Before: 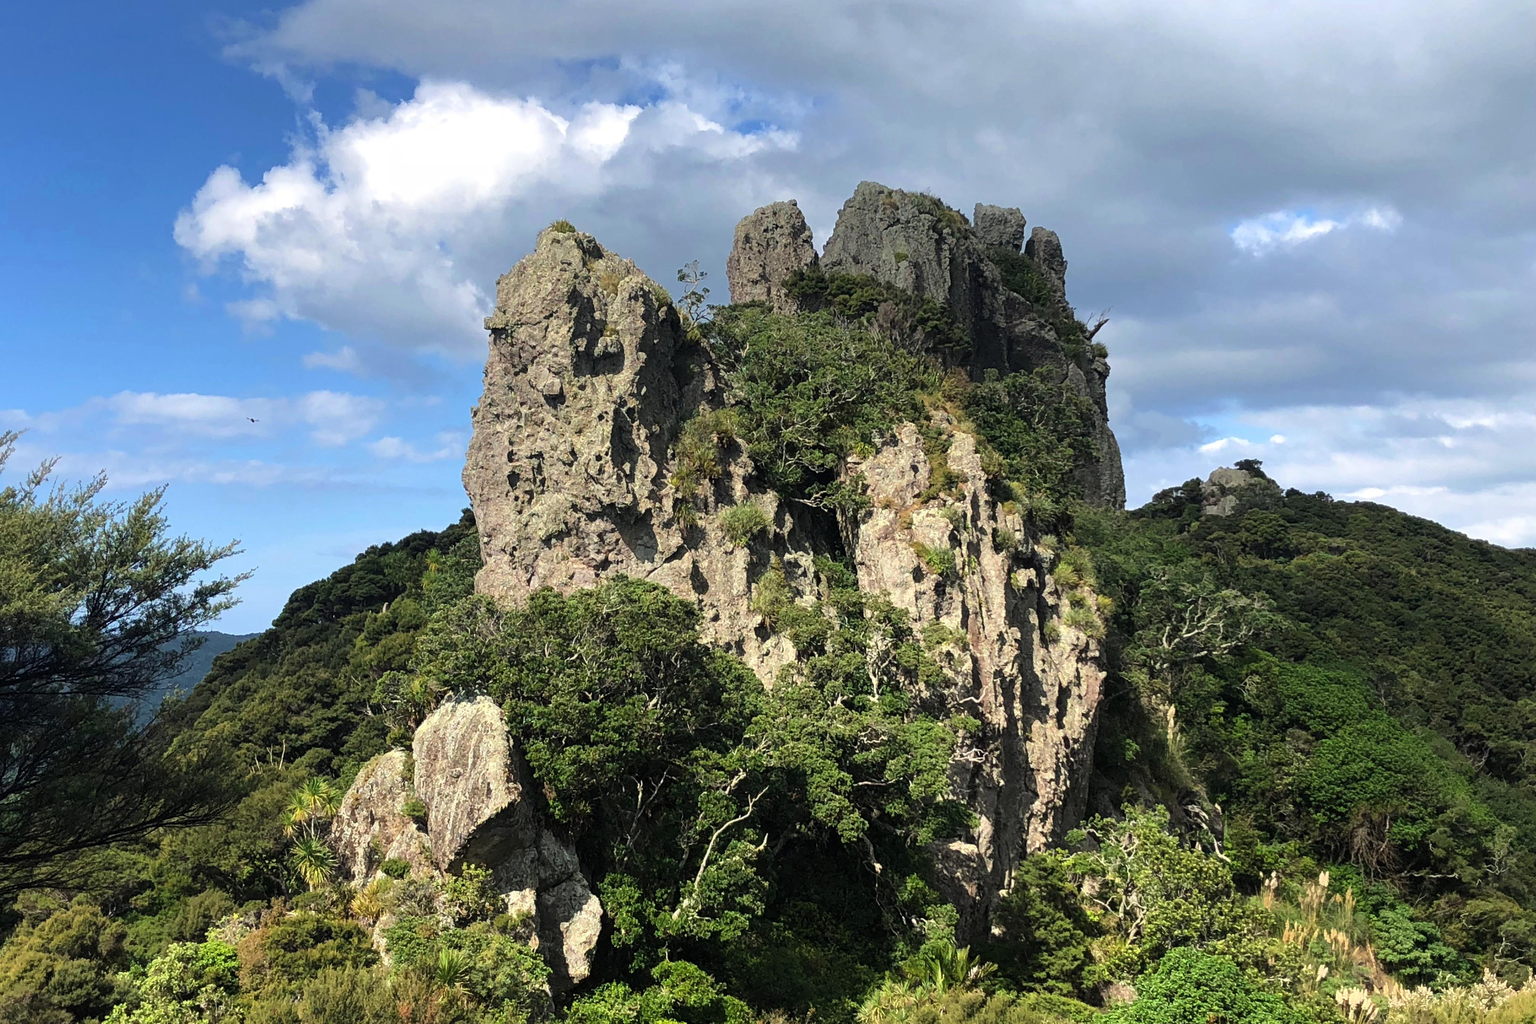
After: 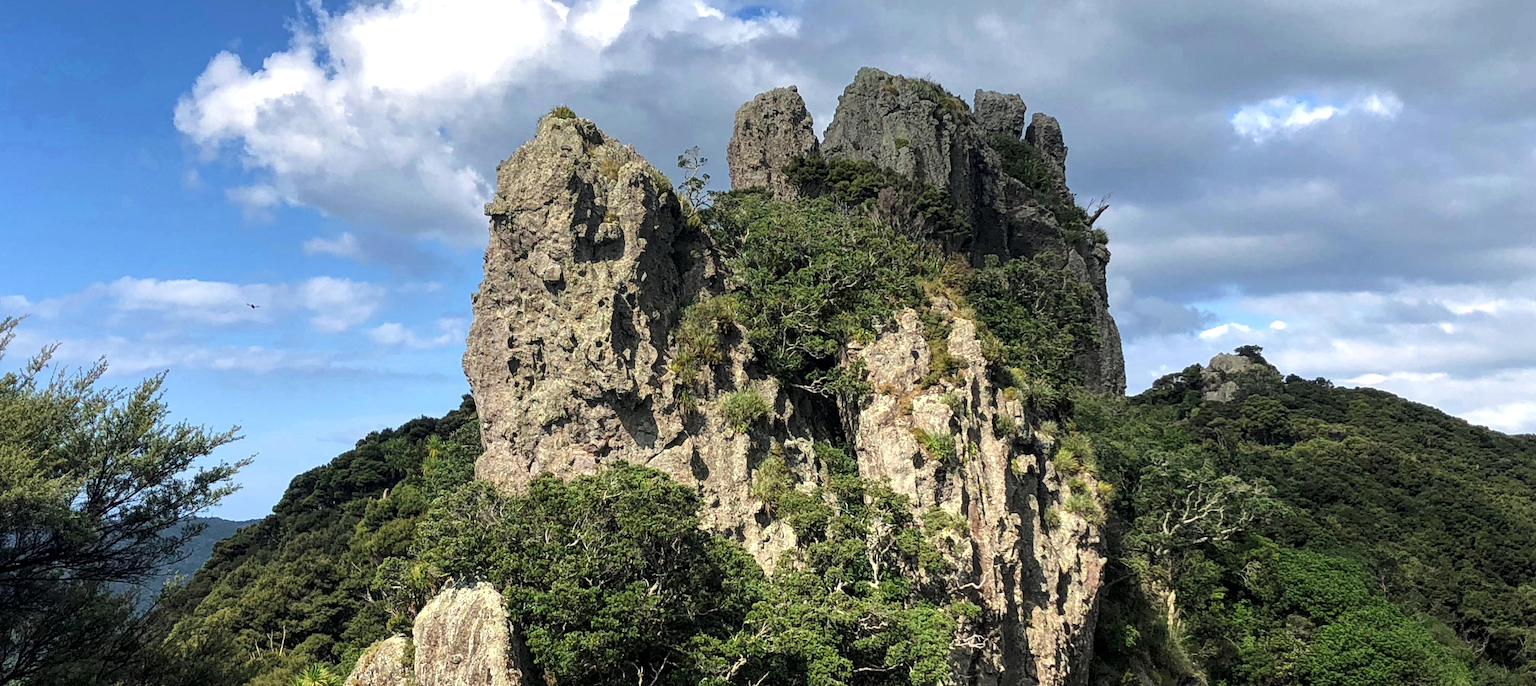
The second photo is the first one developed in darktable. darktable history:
crop: top 11.165%, bottom 21.733%
tone equalizer: on, module defaults
local contrast: highlights 97%, shadows 89%, detail 160%, midtone range 0.2
